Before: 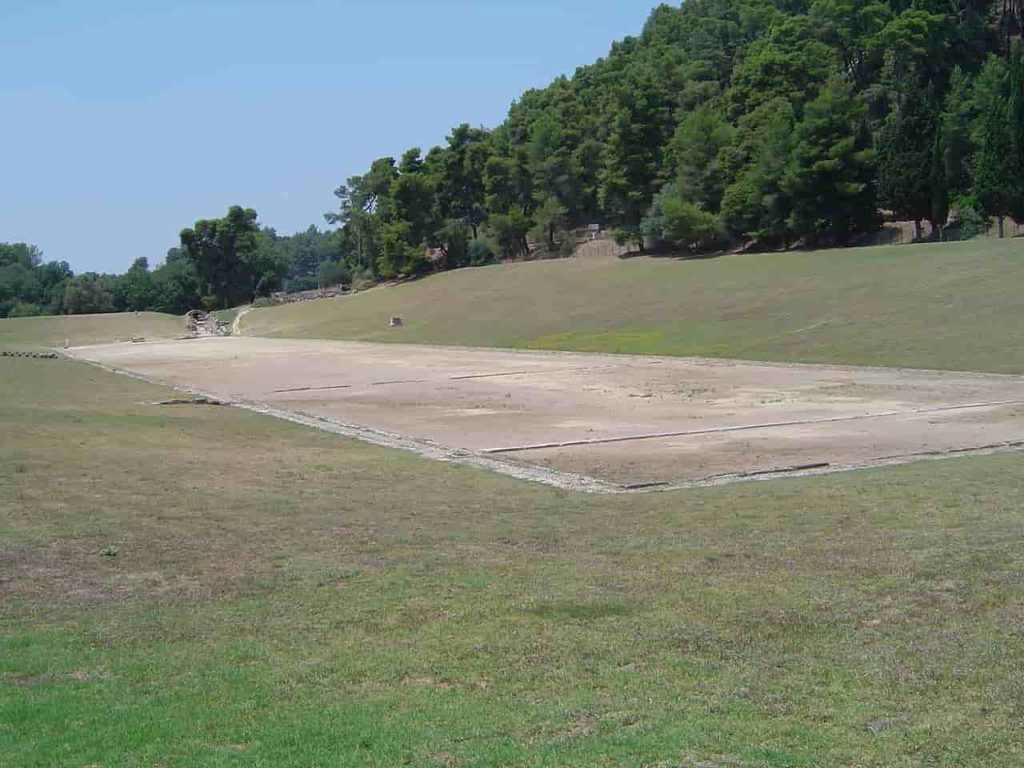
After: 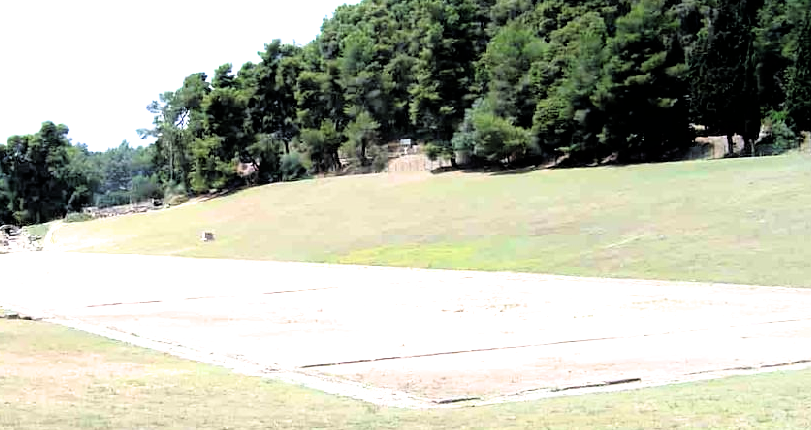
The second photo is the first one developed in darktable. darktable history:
exposure: black level correction 0, exposure 0.693 EV, compensate highlight preservation false
filmic rgb: black relative exposure -3.66 EV, white relative exposure 2.44 EV, hardness 3.27
crop: left 18.399%, top 11.081%, right 2.326%, bottom 32.871%
tone equalizer: -8 EV -0.772 EV, -7 EV -0.706 EV, -6 EV -0.637 EV, -5 EV -0.389 EV, -3 EV 0.4 EV, -2 EV 0.6 EV, -1 EV 0.701 EV, +0 EV 0.767 EV
